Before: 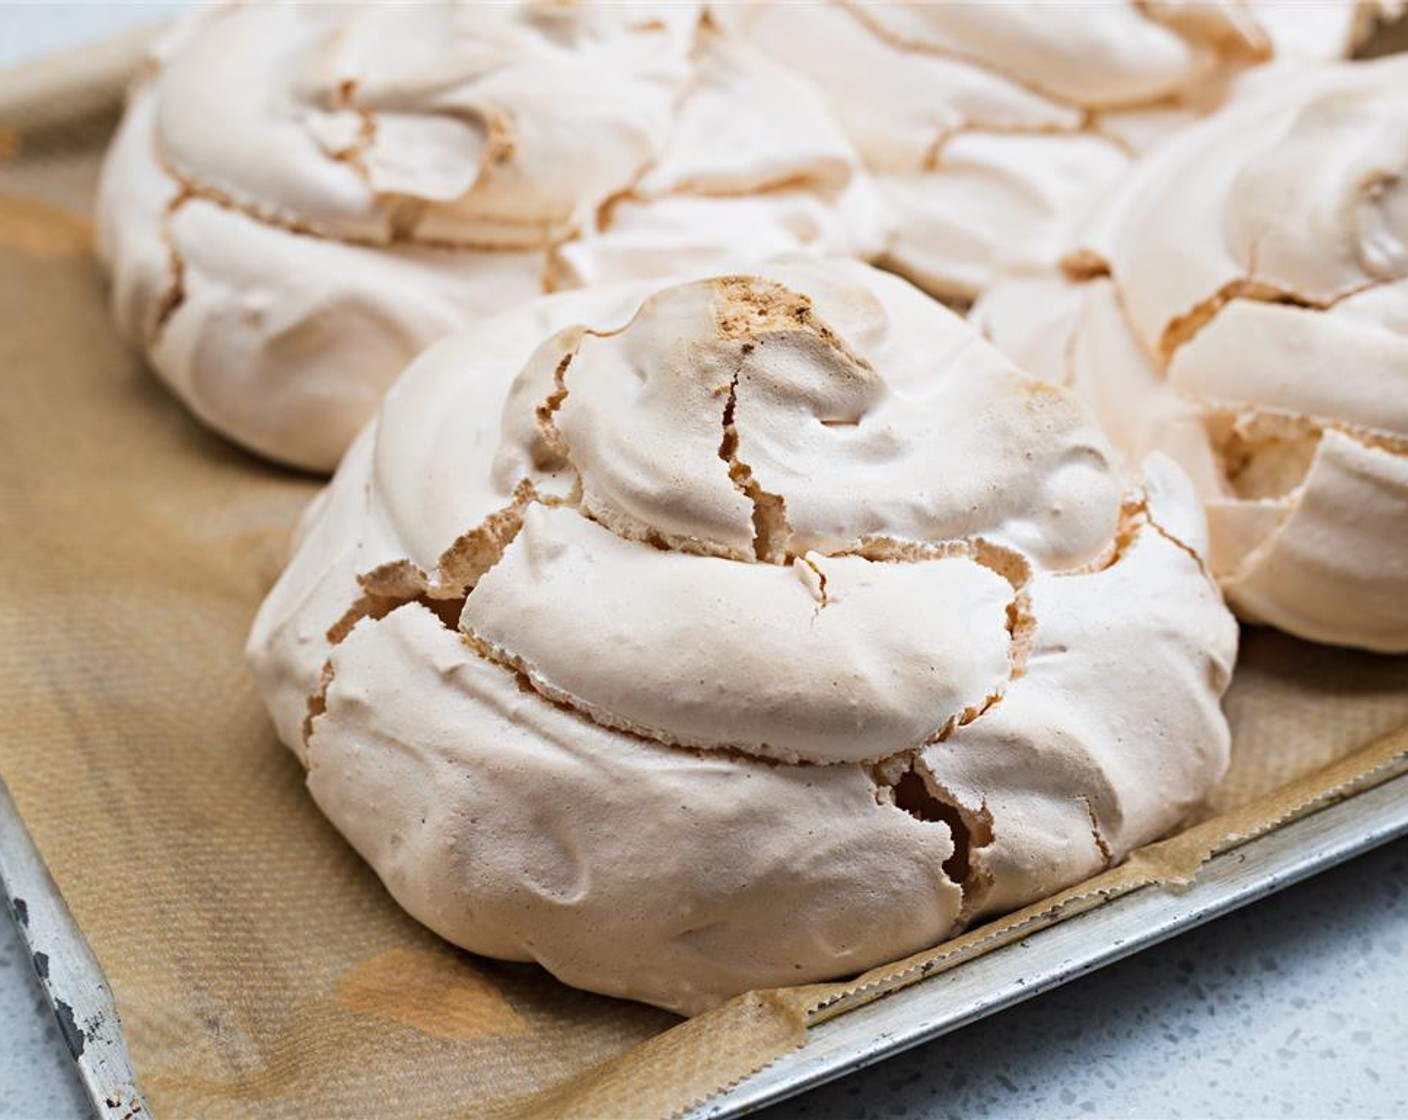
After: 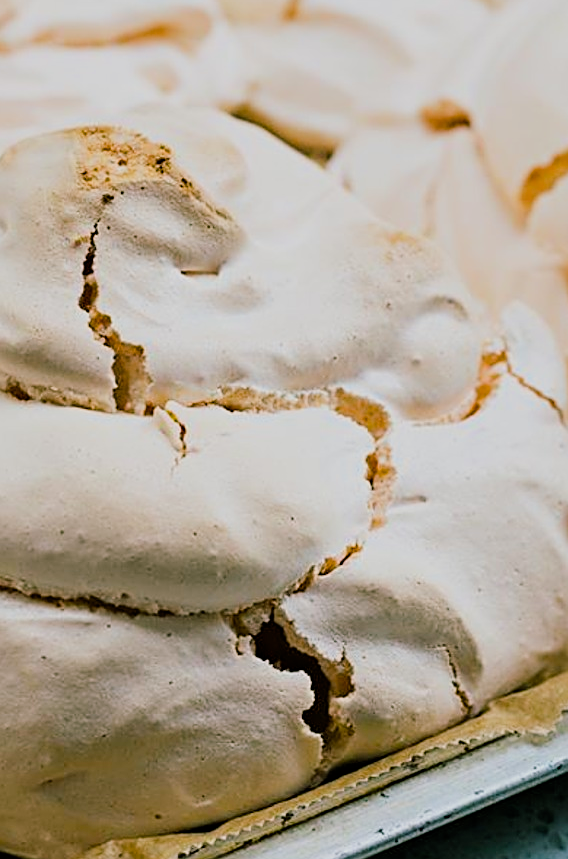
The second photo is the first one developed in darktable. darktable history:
sharpen: on, module defaults
filmic rgb: black relative exposure -7.28 EV, white relative exposure 5.05 EV, threshold 2.95 EV, hardness 3.21, enable highlight reconstruction true
color balance rgb: shadows lift › chroma 11.462%, shadows lift › hue 130.5°, perceptual saturation grading › global saturation 19.776%, global vibrance 30.355%, contrast 9.381%
crop: left 45.495%, top 13.428%, right 14.124%, bottom 9.814%
